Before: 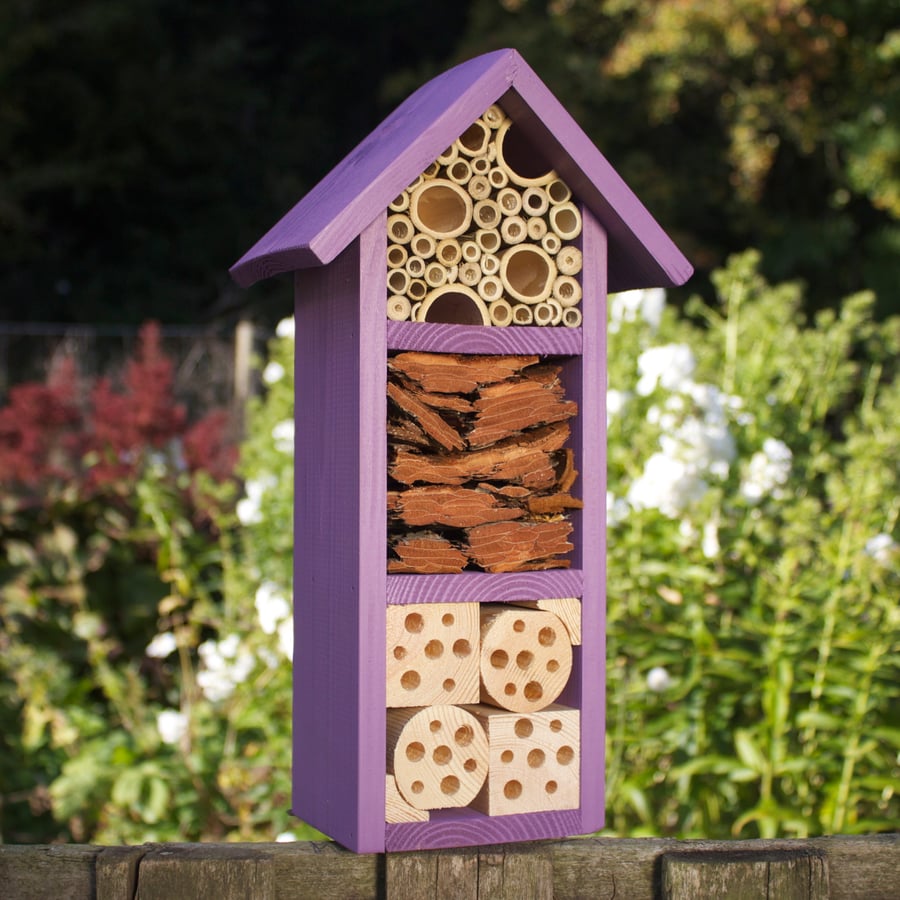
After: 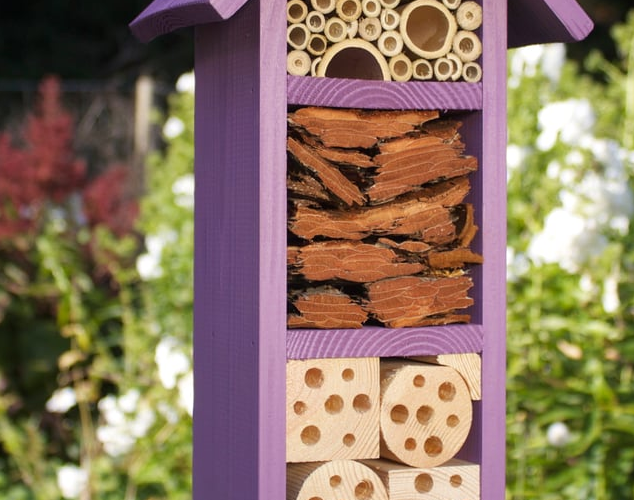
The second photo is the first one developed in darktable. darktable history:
crop: left 11.167%, top 27.235%, right 18.297%, bottom 17.121%
